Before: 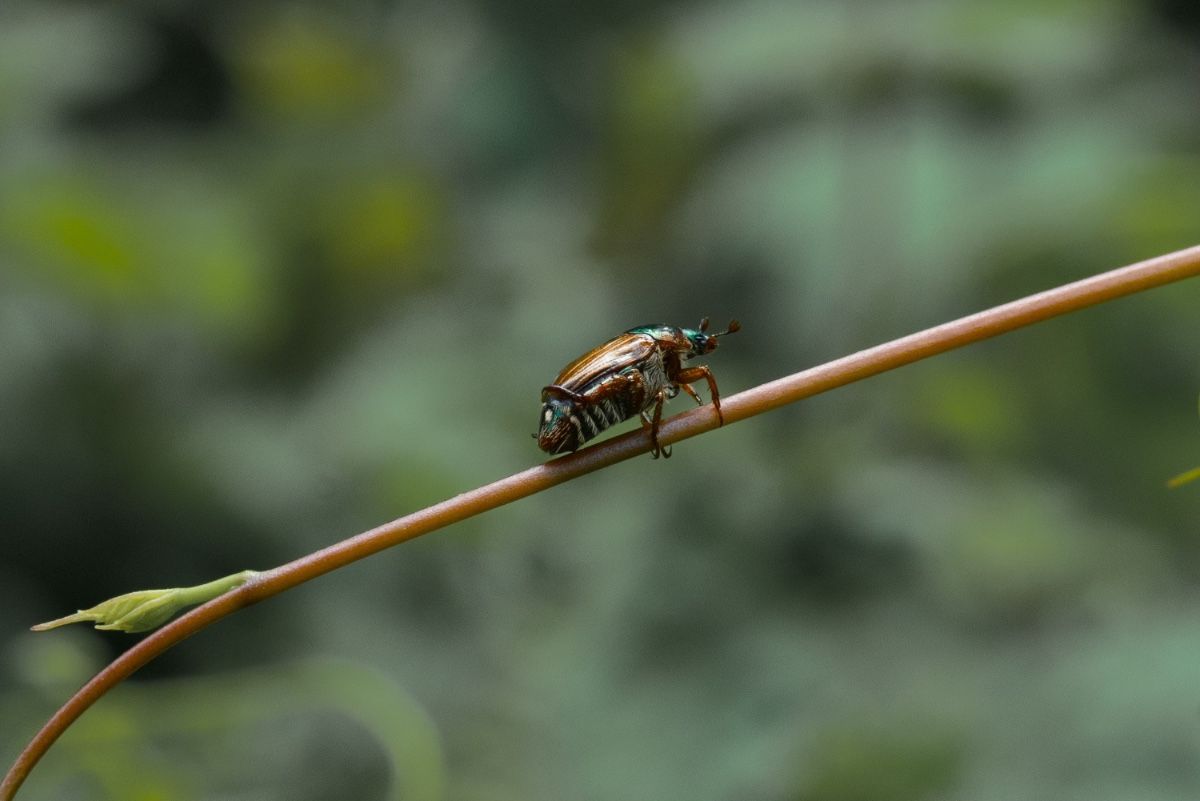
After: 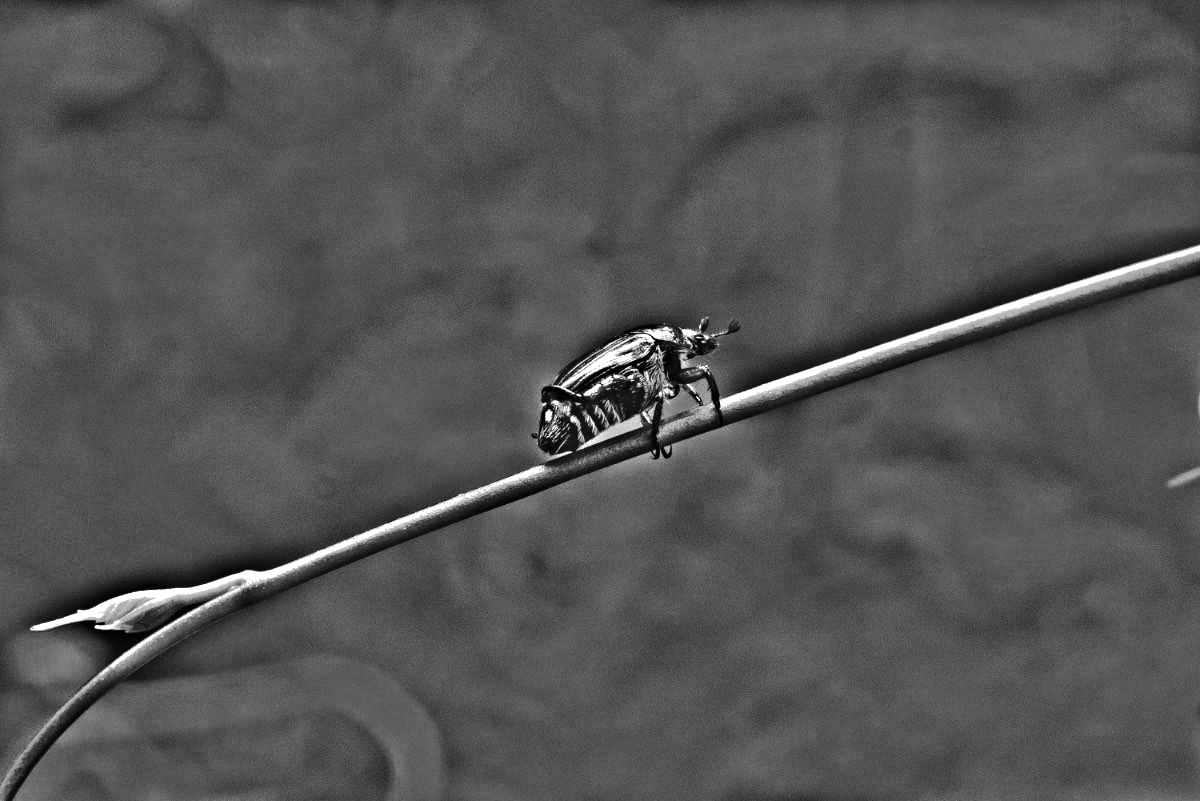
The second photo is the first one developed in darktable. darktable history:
highpass: sharpness 49.79%, contrast boost 49.79%
color zones: curves: ch0 [(0.473, 0.374) (0.742, 0.784)]; ch1 [(0.354, 0.737) (0.742, 0.705)]; ch2 [(0.318, 0.421) (0.758, 0.532)]
contrast brightness saturation: contrast 0.24, brightness -0.24, saturation 0.14
shadows and highlights: shadows -19.91, highlights -73.15
